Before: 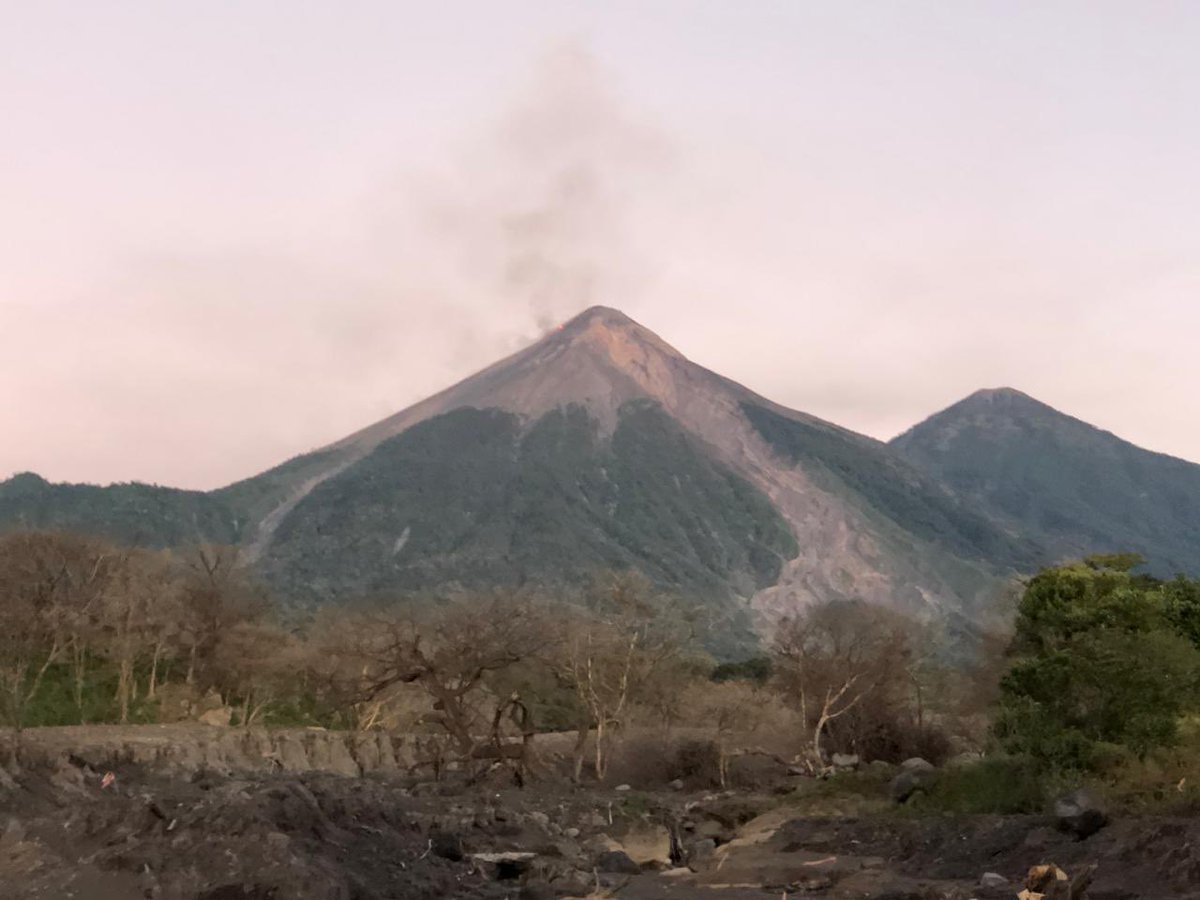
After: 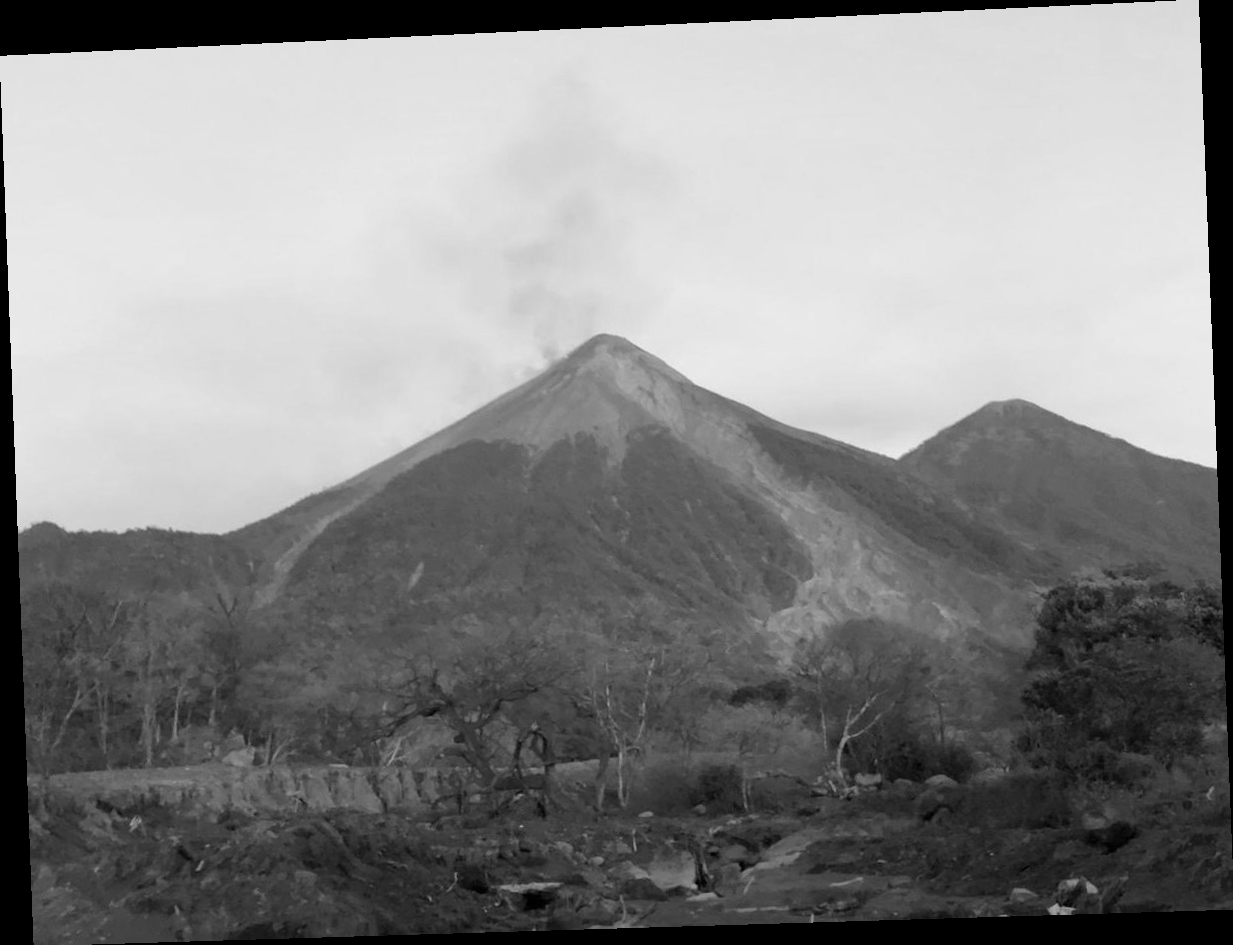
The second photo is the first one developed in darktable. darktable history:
rotate and perspective: rotation -2.22°, lens shift (horizontal) -0.022, automatic cropping off
monochrome: on, module defaults
